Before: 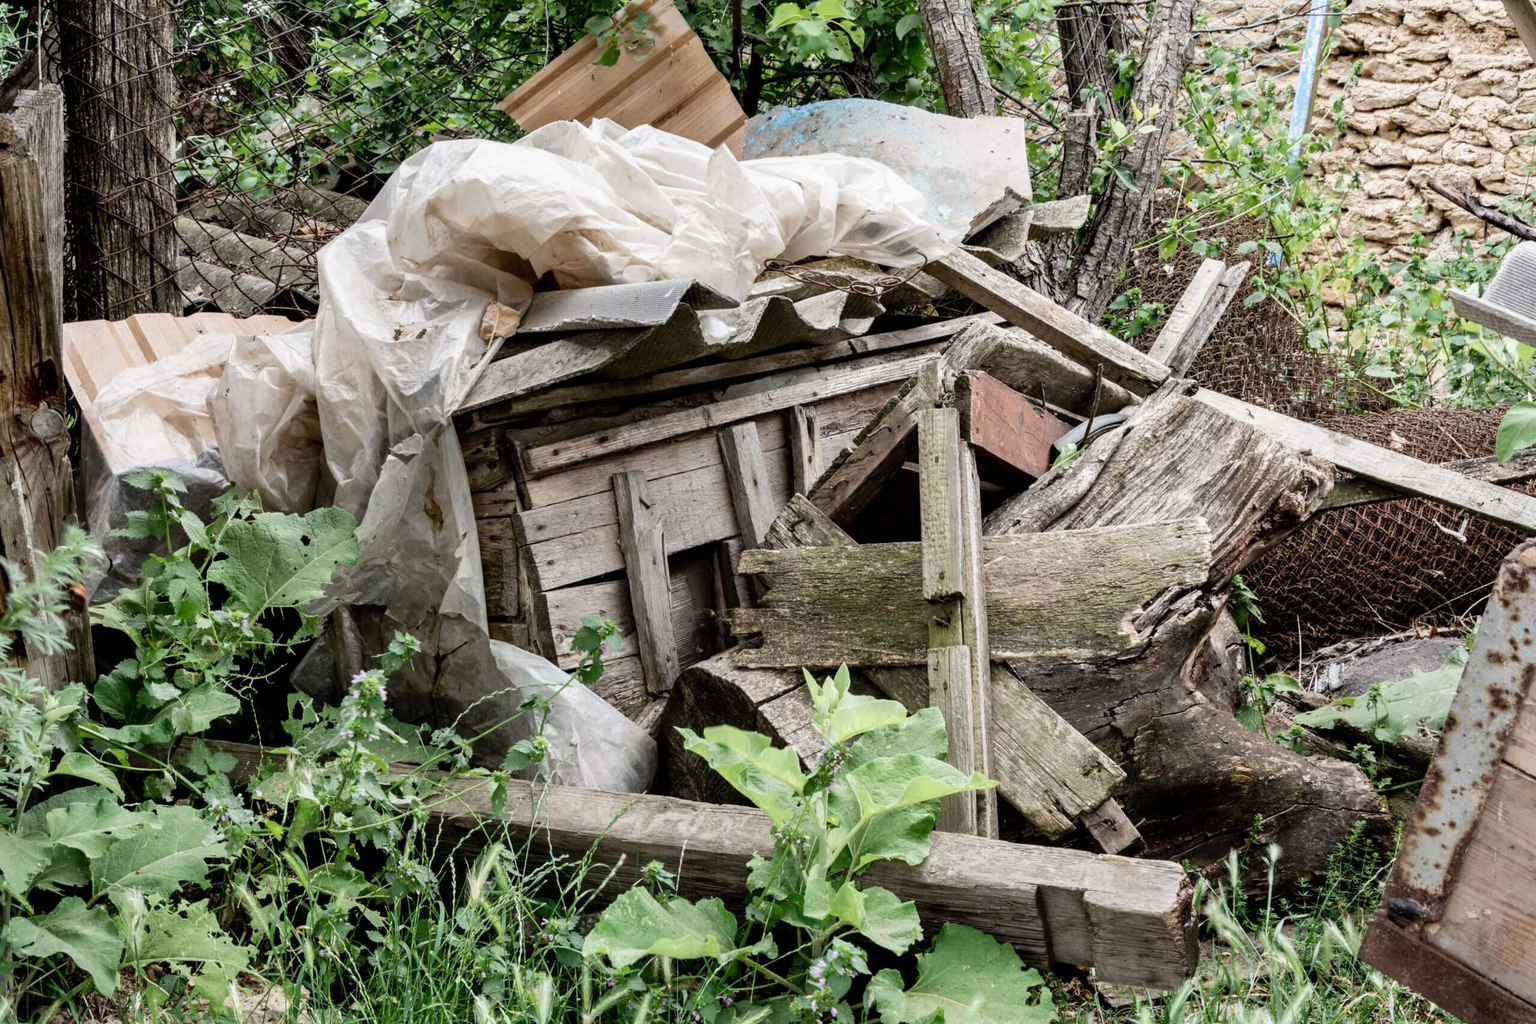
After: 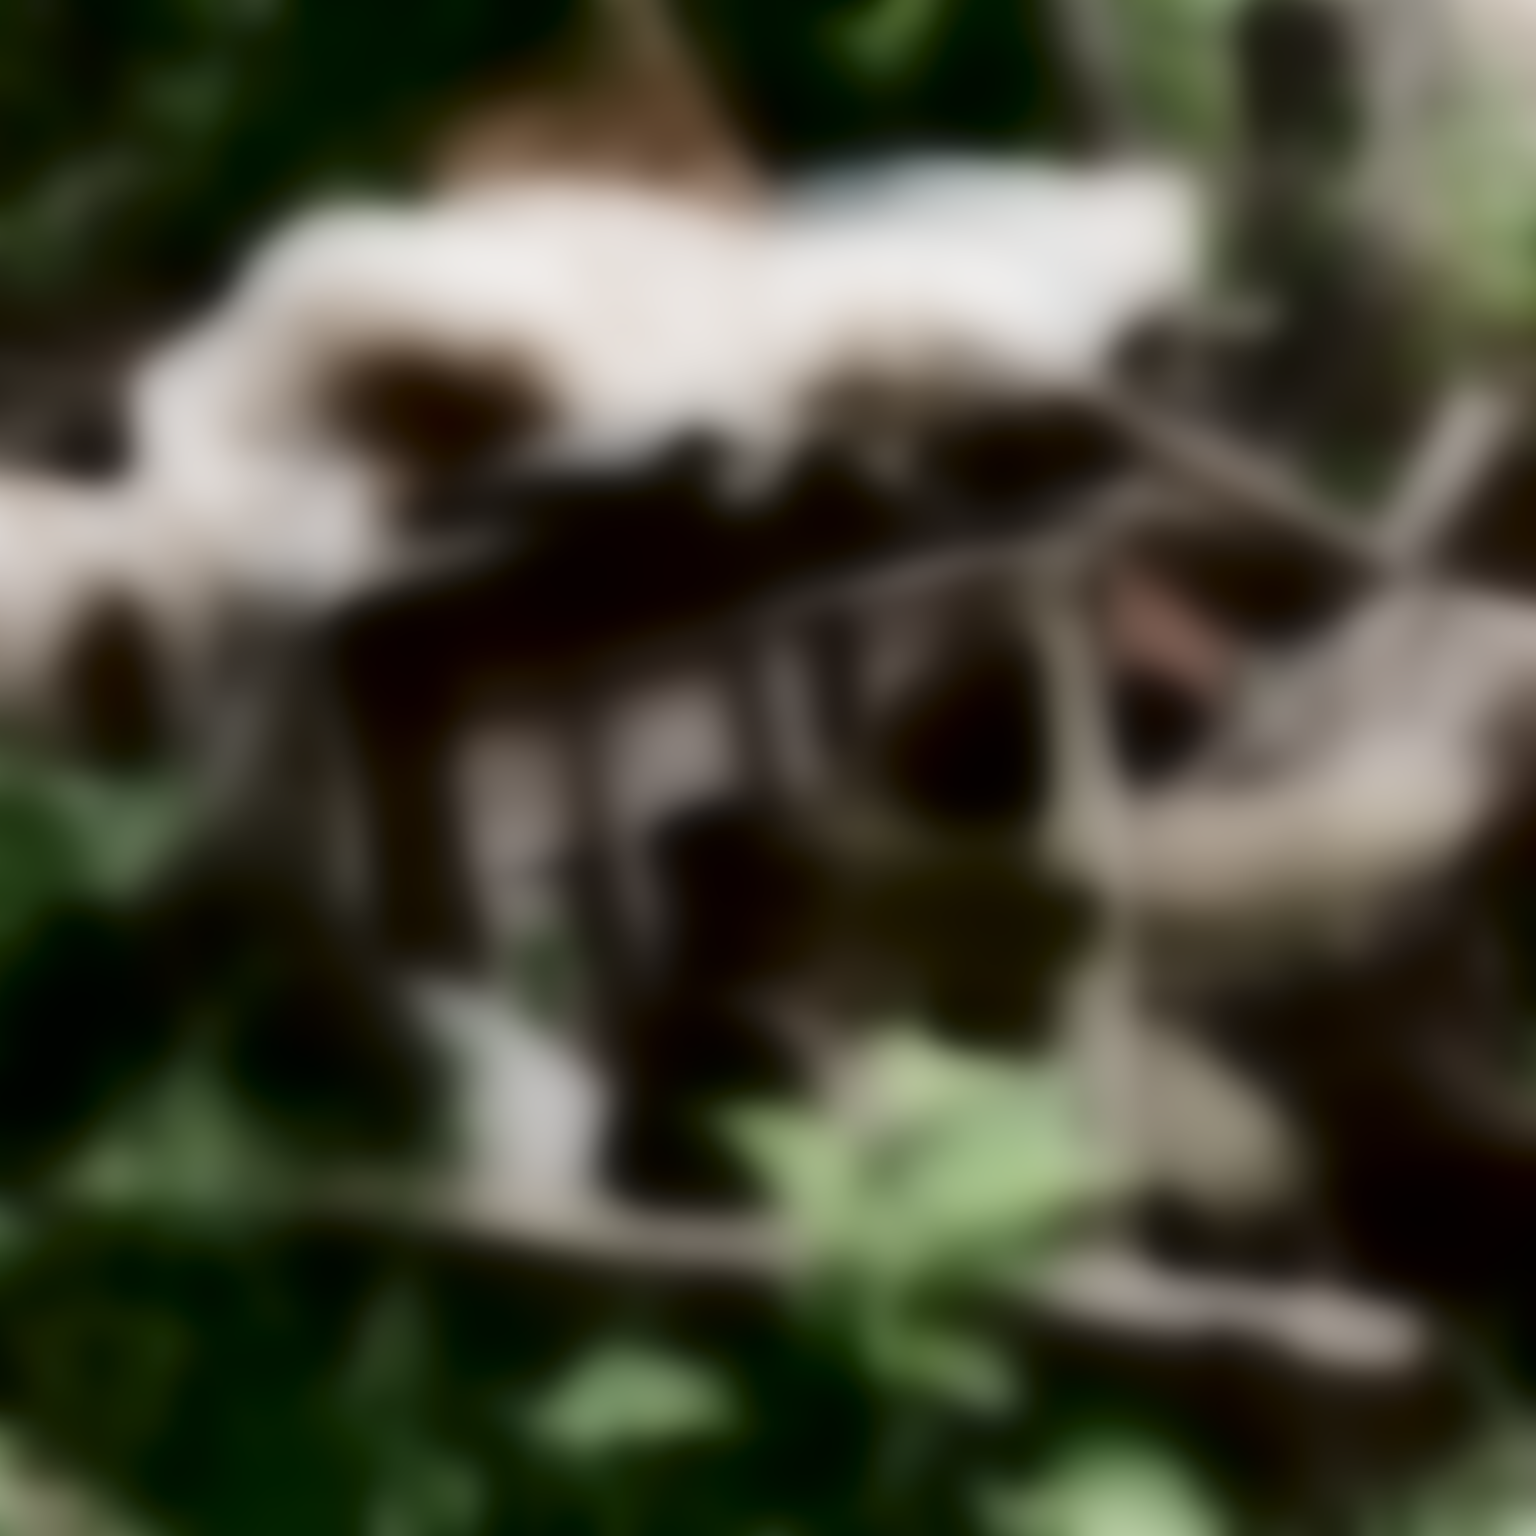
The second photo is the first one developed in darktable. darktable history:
crop and rotate: left 15.055%, right 18.278%
lowpass: radius 31.92, contrast 1.72, brightness -0.98, saturation 0.94
